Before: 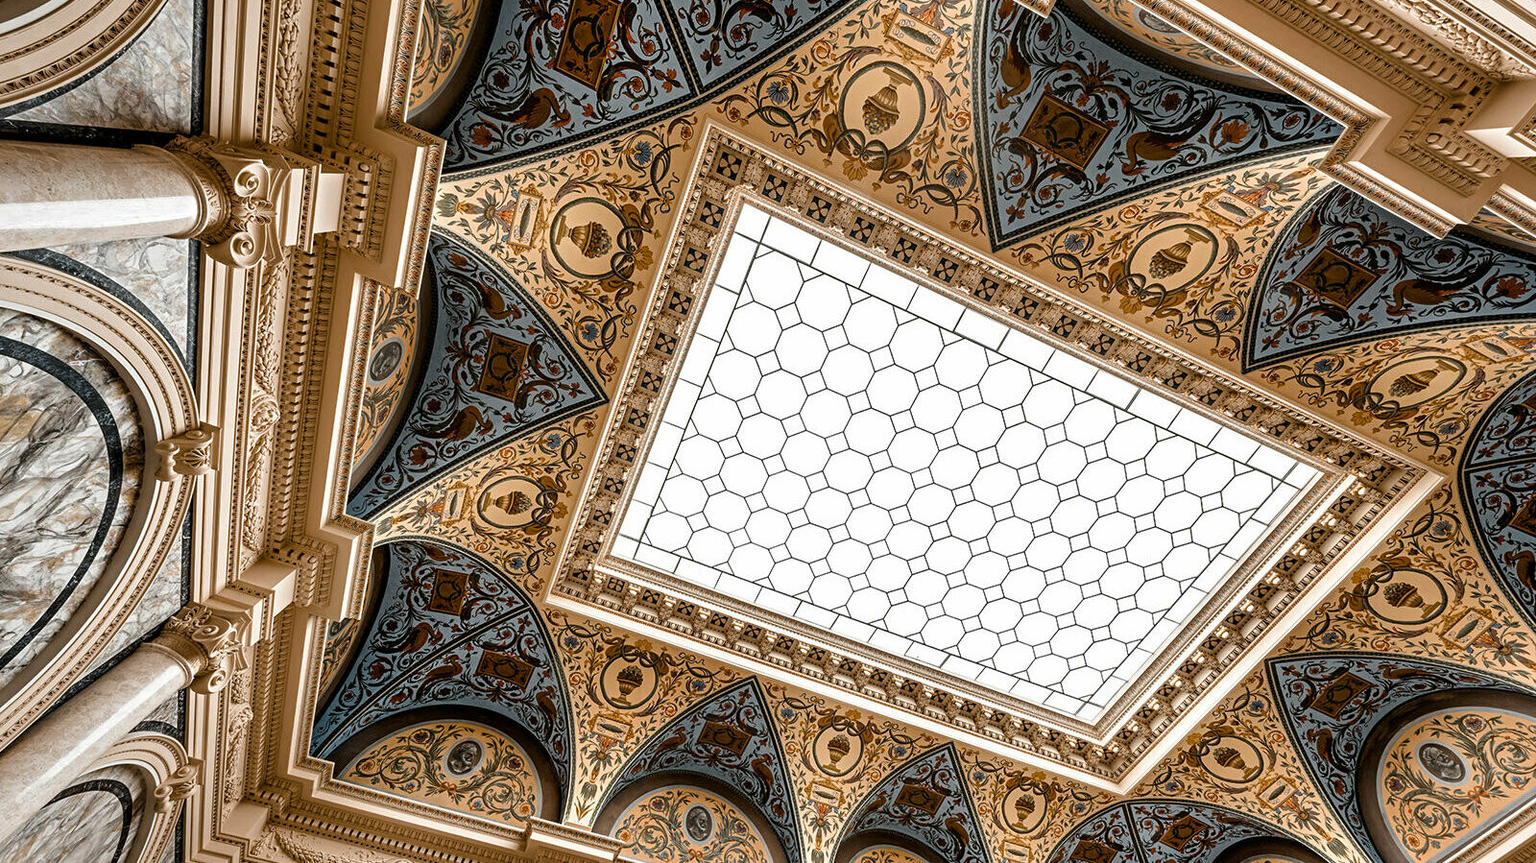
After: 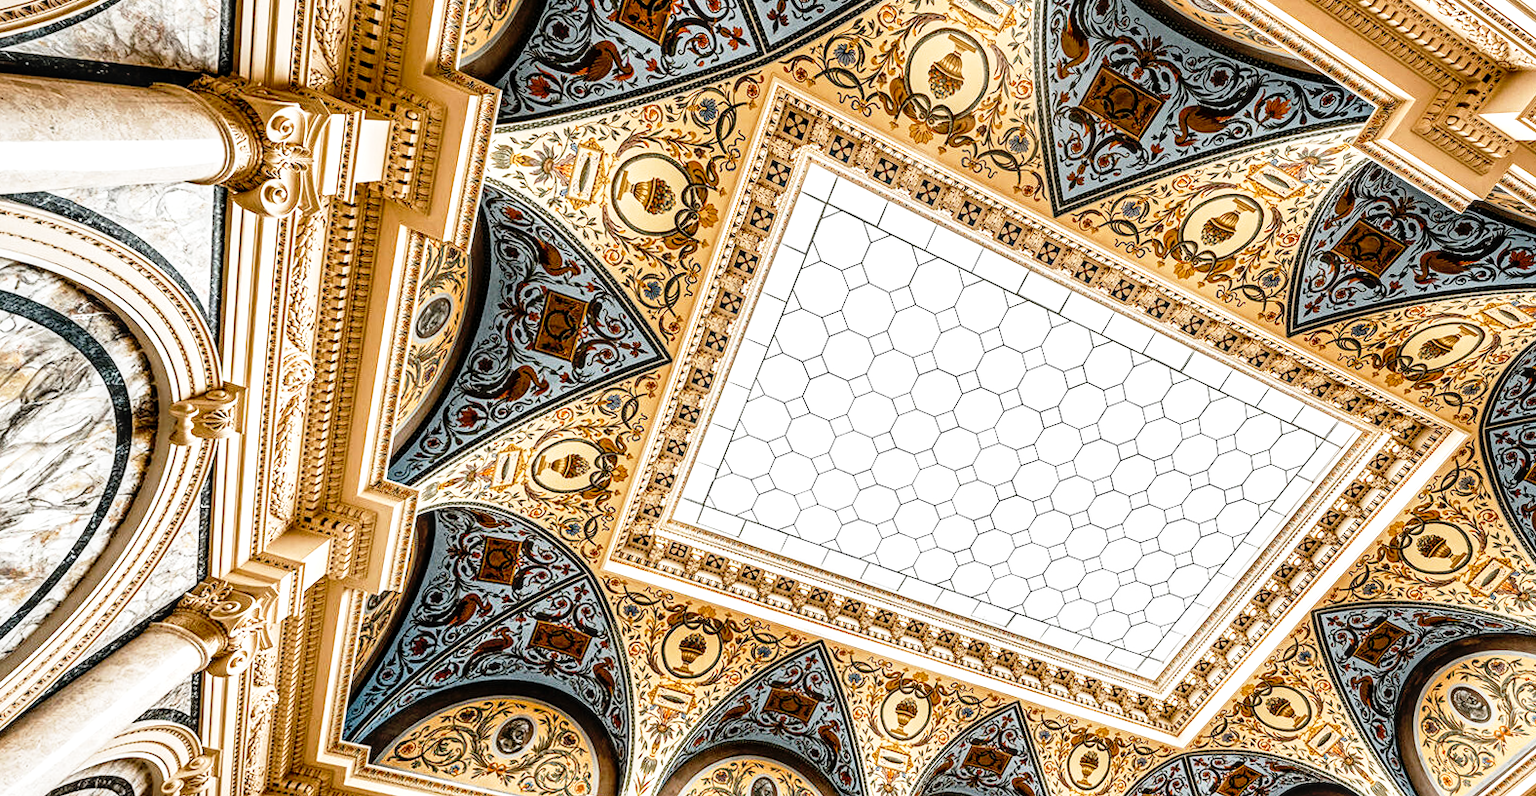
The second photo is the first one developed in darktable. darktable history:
base curve: curves: ch0 [(0, 0) (0.012, 0.01) (0.073, 0.168) (0.31, 0.711) (0.645, 0.957) (1, 1)], preserve colors none
rotate and perspective: rotation -0.013°, lens shift (vertical) -0.027, lens shift (horizontal) 0.178, crop left 0.016, crop right 0.989, crop top 0.082, crop bottom 0.918
local contrast: detail 130%
exposure: compensate highlight preservation false
